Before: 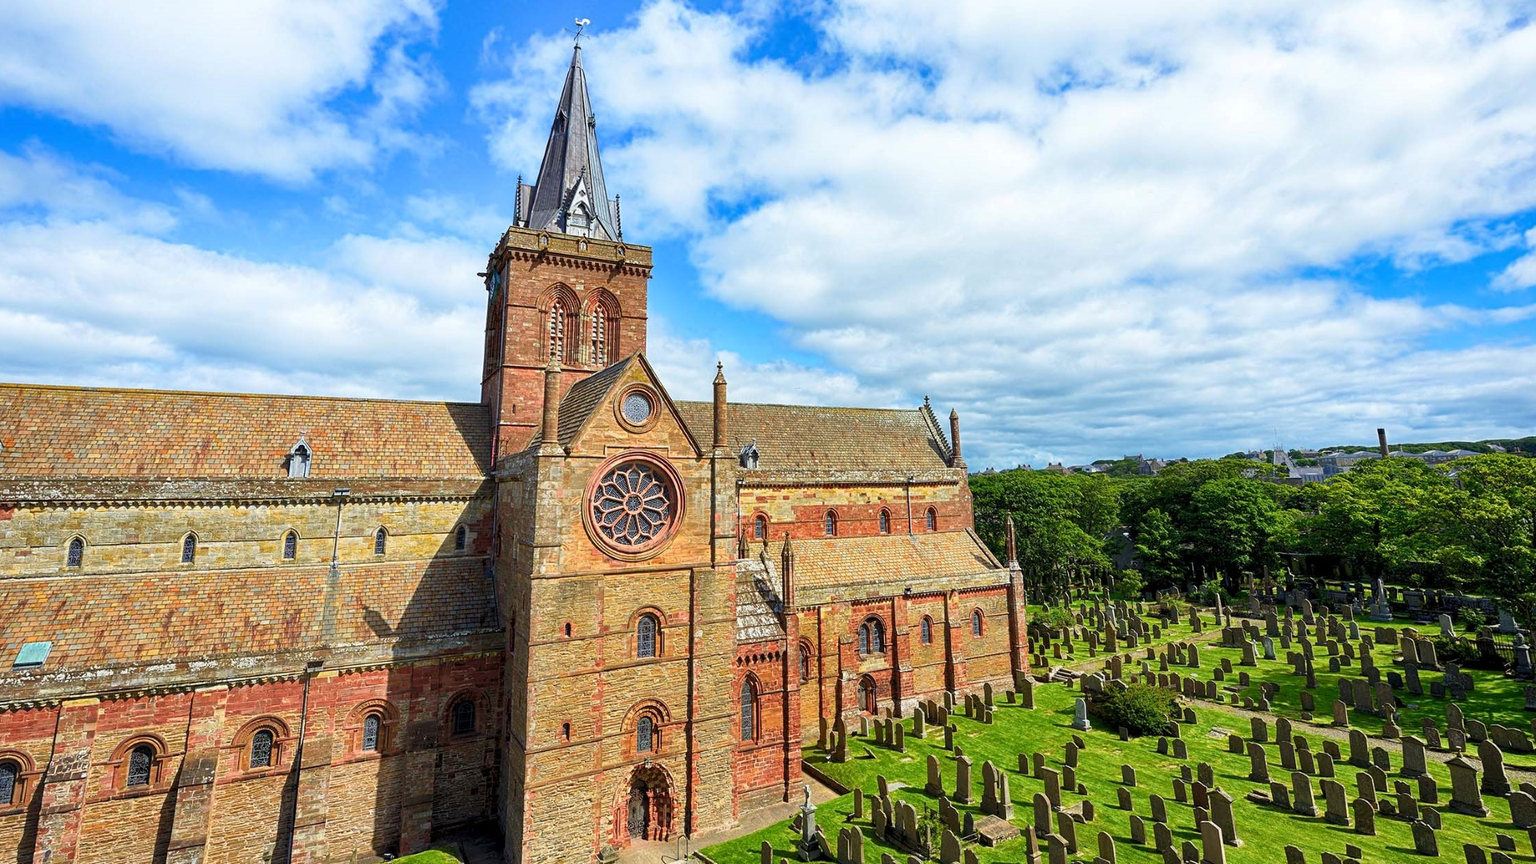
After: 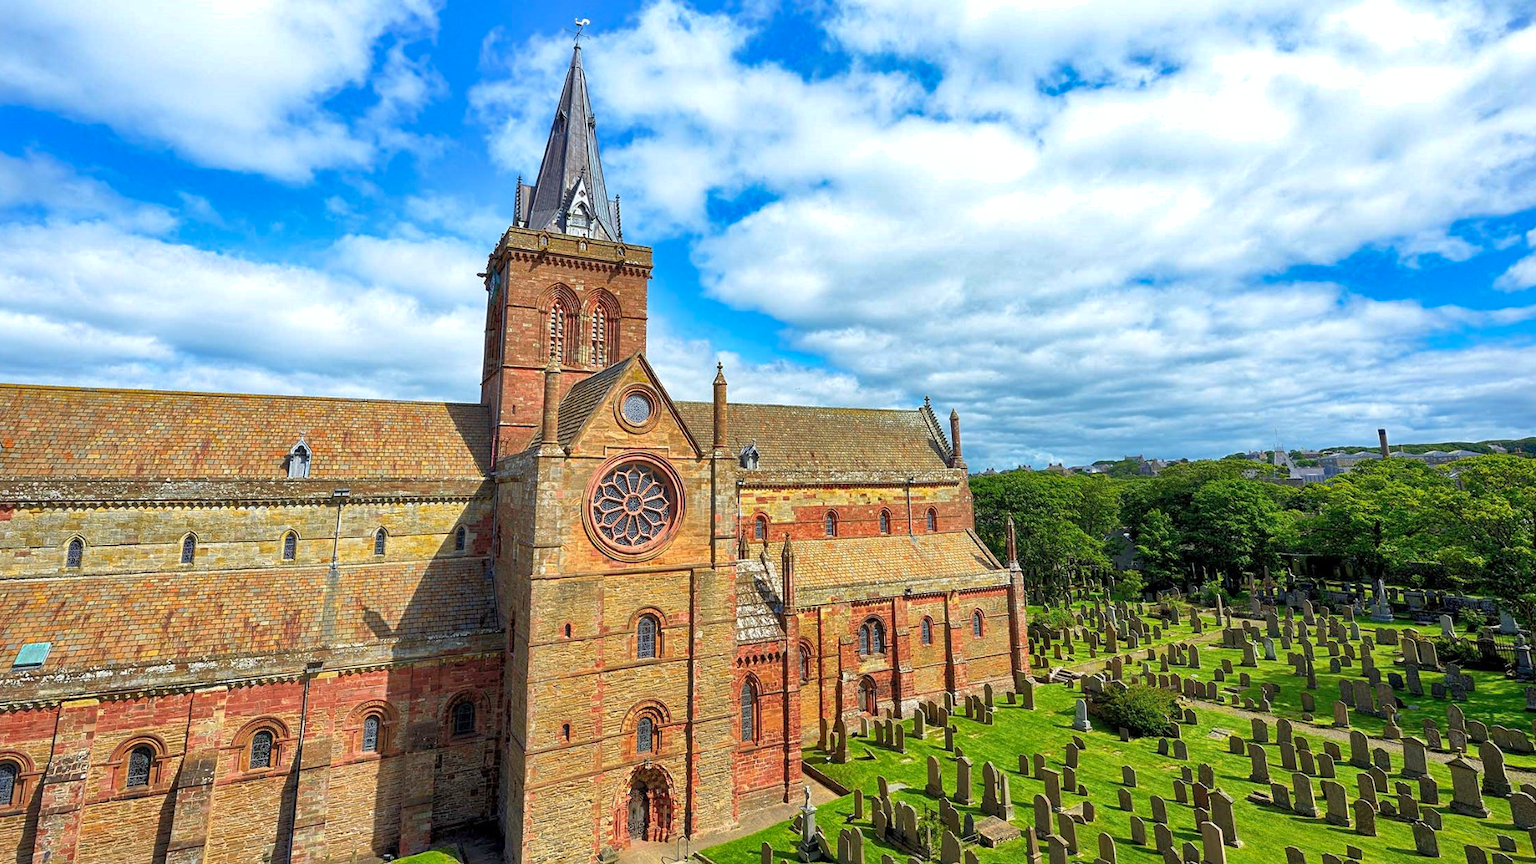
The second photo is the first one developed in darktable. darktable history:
exposure: exposure 0.134 EV, compensate highlight preservation false
crop and rotate: left 0.092%, bottom 0.001%
shadows and highlights: highlights color adjustment 89.07%
